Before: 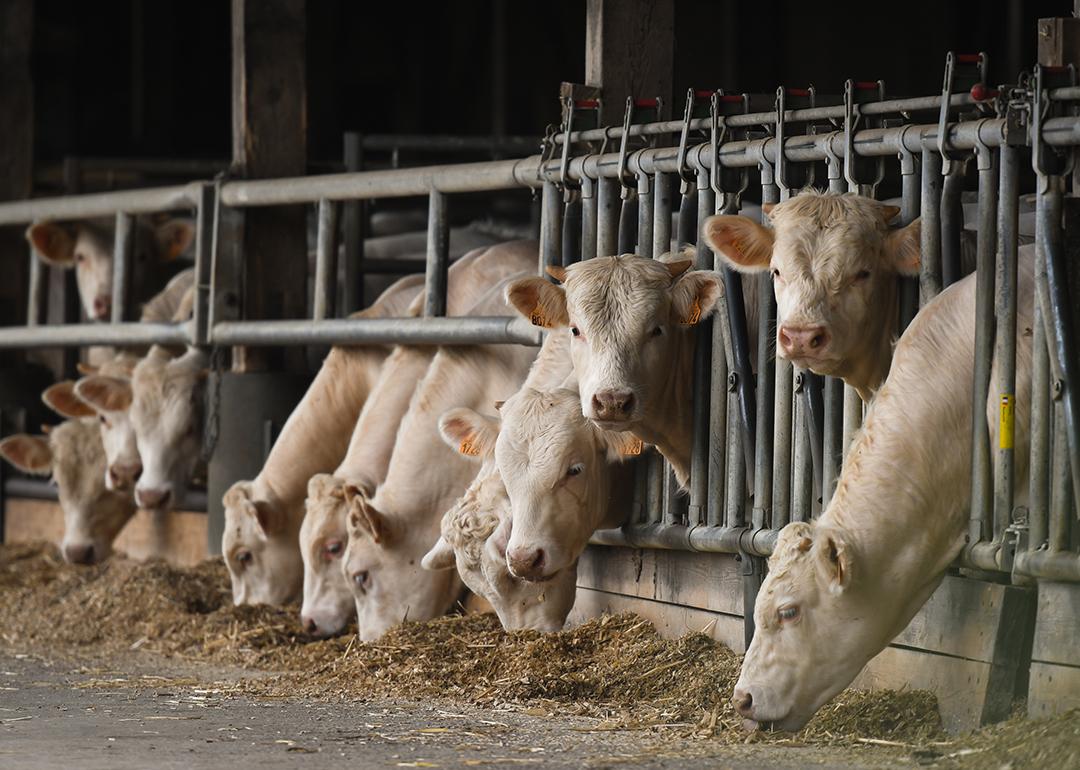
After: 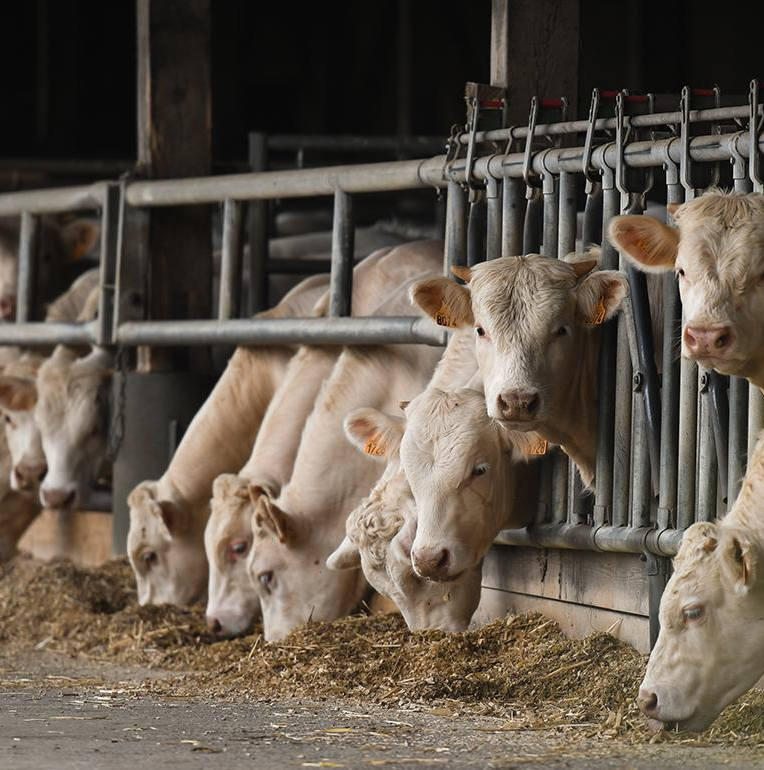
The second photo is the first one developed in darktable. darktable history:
crop and rotate: left 8.943%, right 20.305%
